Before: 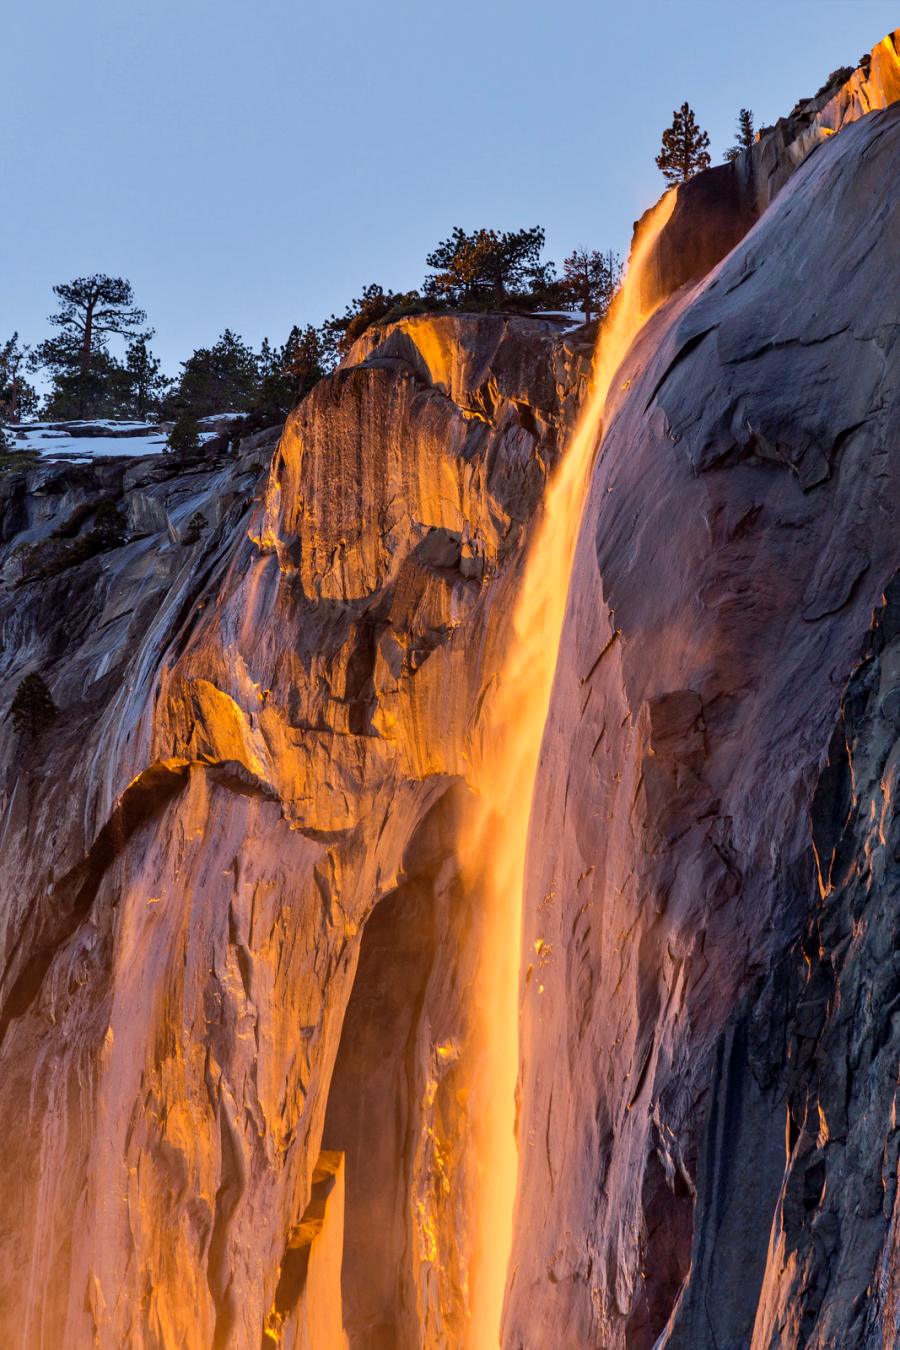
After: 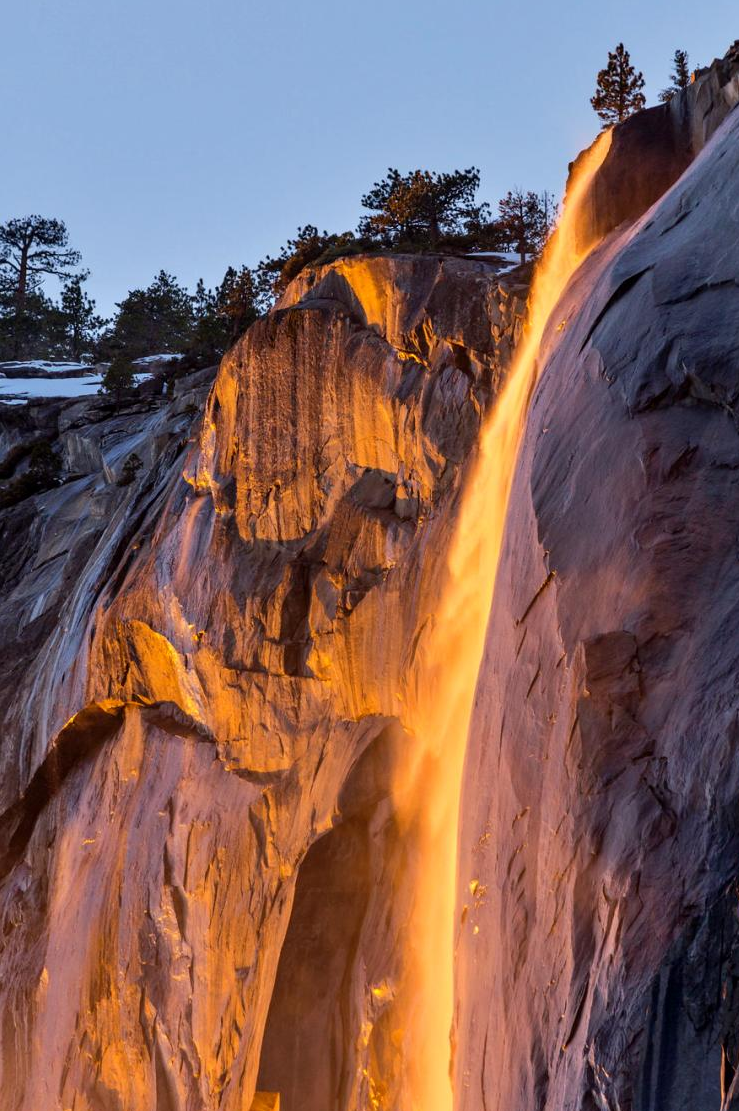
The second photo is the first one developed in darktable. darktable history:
crop and rotate: left 7.296%, top 4.416%, right 10.54%, bottom 13.245%
